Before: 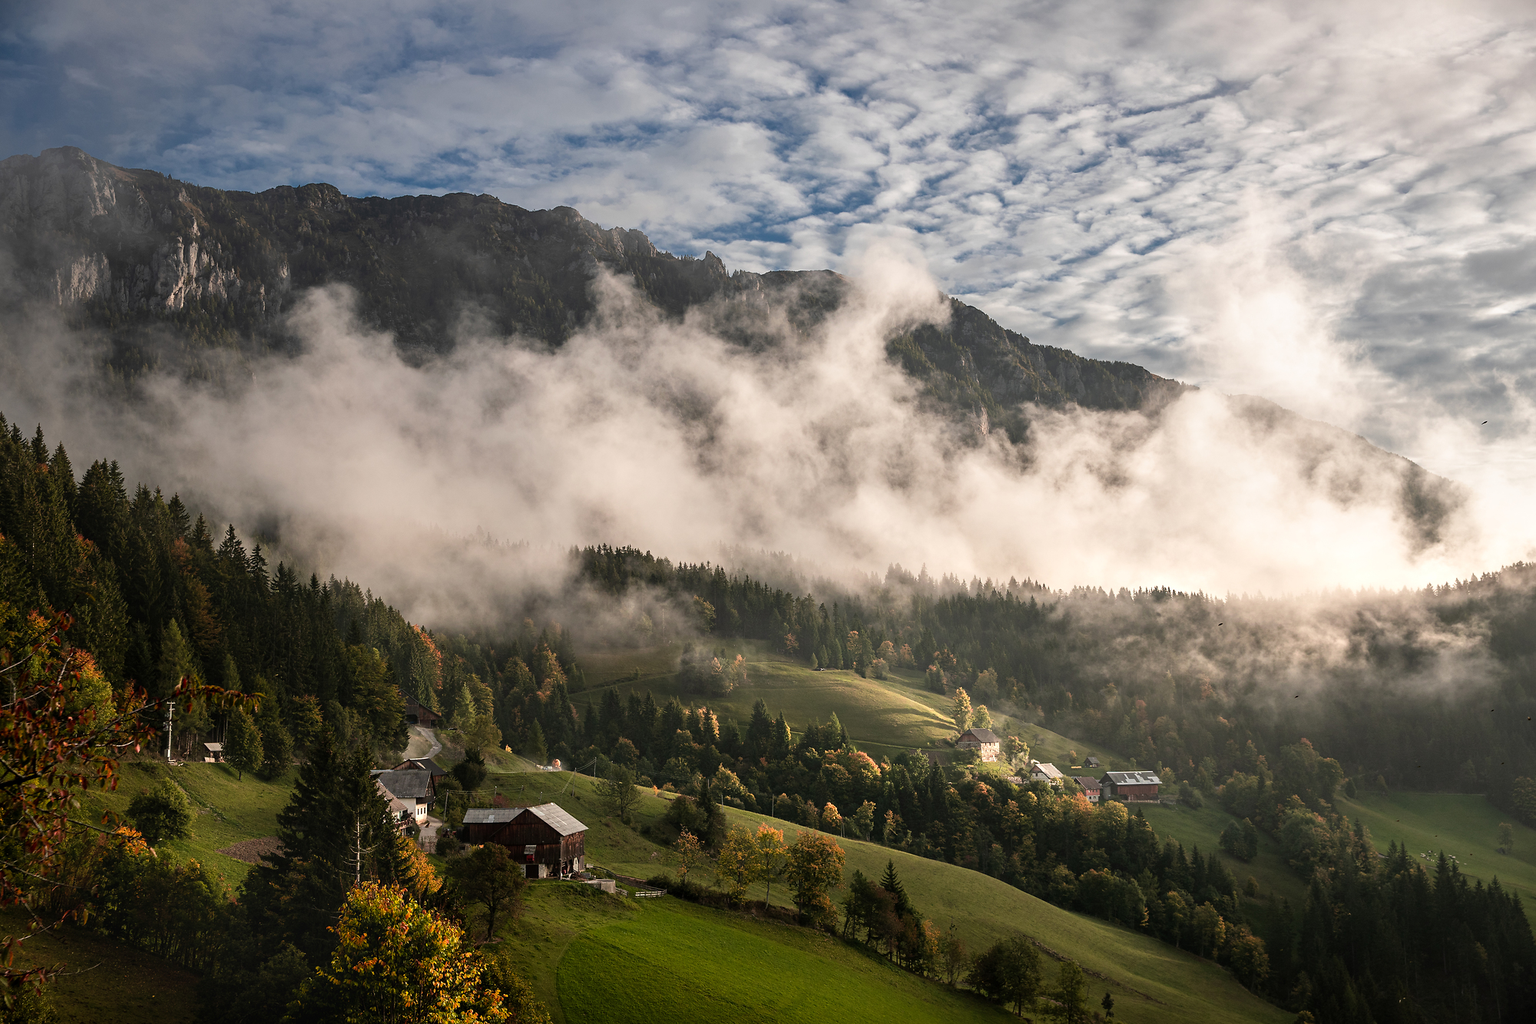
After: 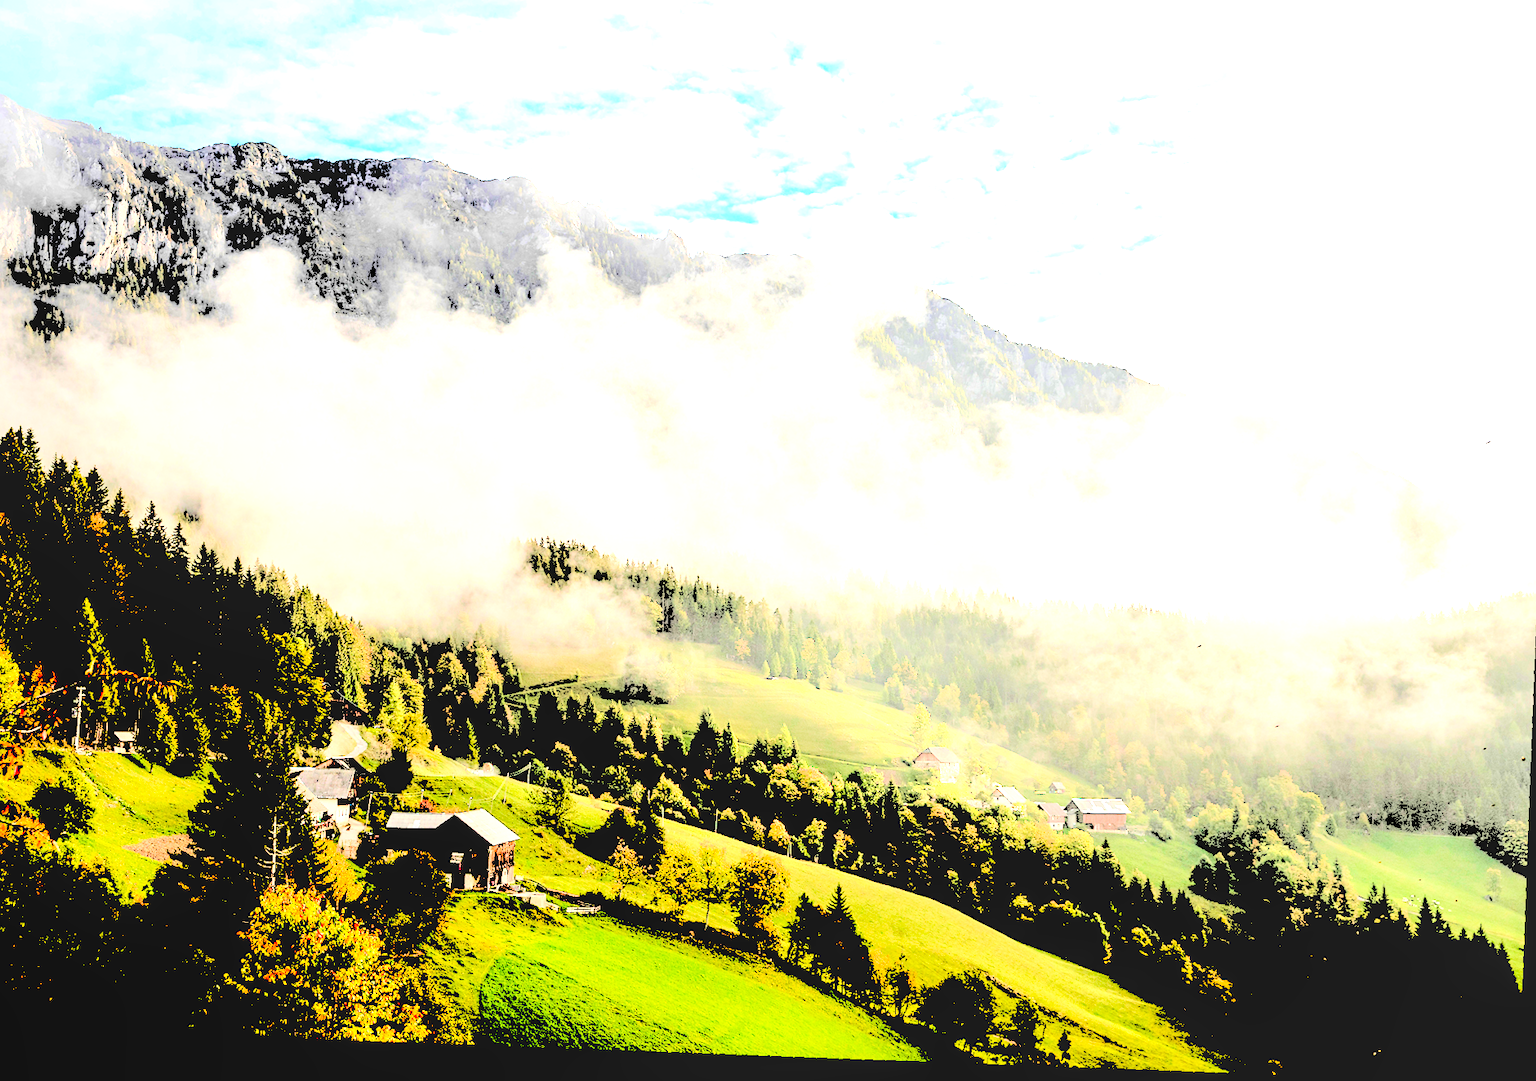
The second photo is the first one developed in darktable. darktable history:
levels: levels [0.246, 0.246, 0.506]
local contrast: on, module defaults
crop and rotate: angle 1.96°, left 5.673%, top 5.673%
rgb levels: preserve colors max RGB
exposure: black level correction 0.01, exposure 1 EV, compensate highlight preservation false
tone equalizer: on, module defaults
rotate and perspective: rotation 4.1°, automatic cropping off
